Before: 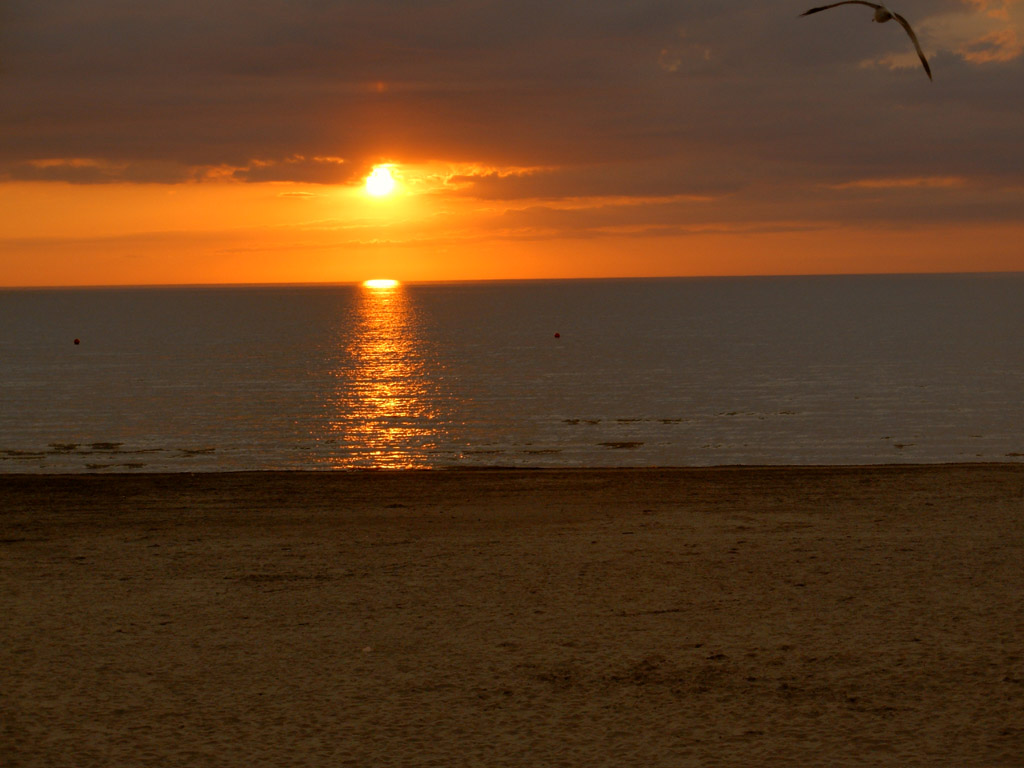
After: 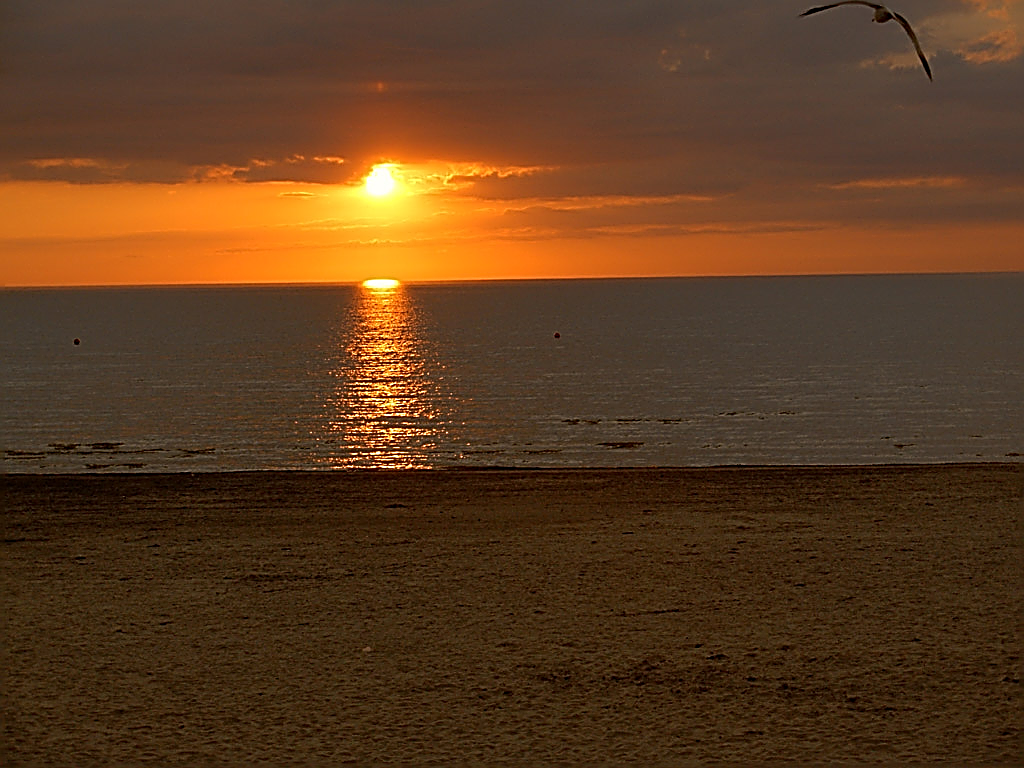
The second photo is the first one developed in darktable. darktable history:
sharpen: amount 1.853
